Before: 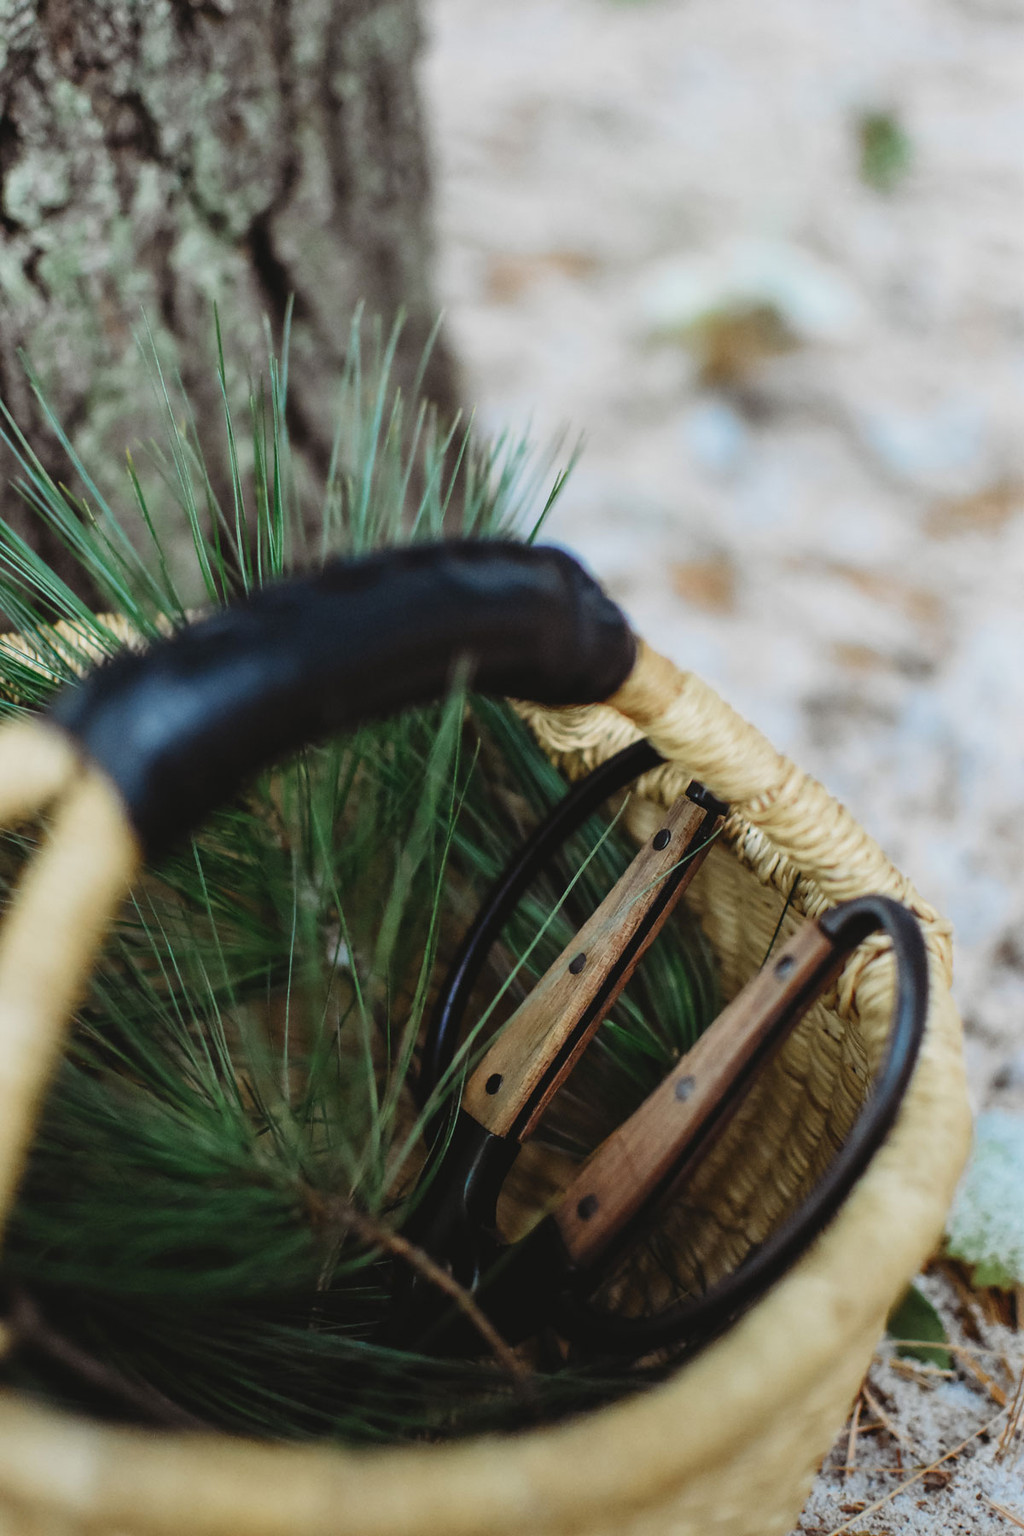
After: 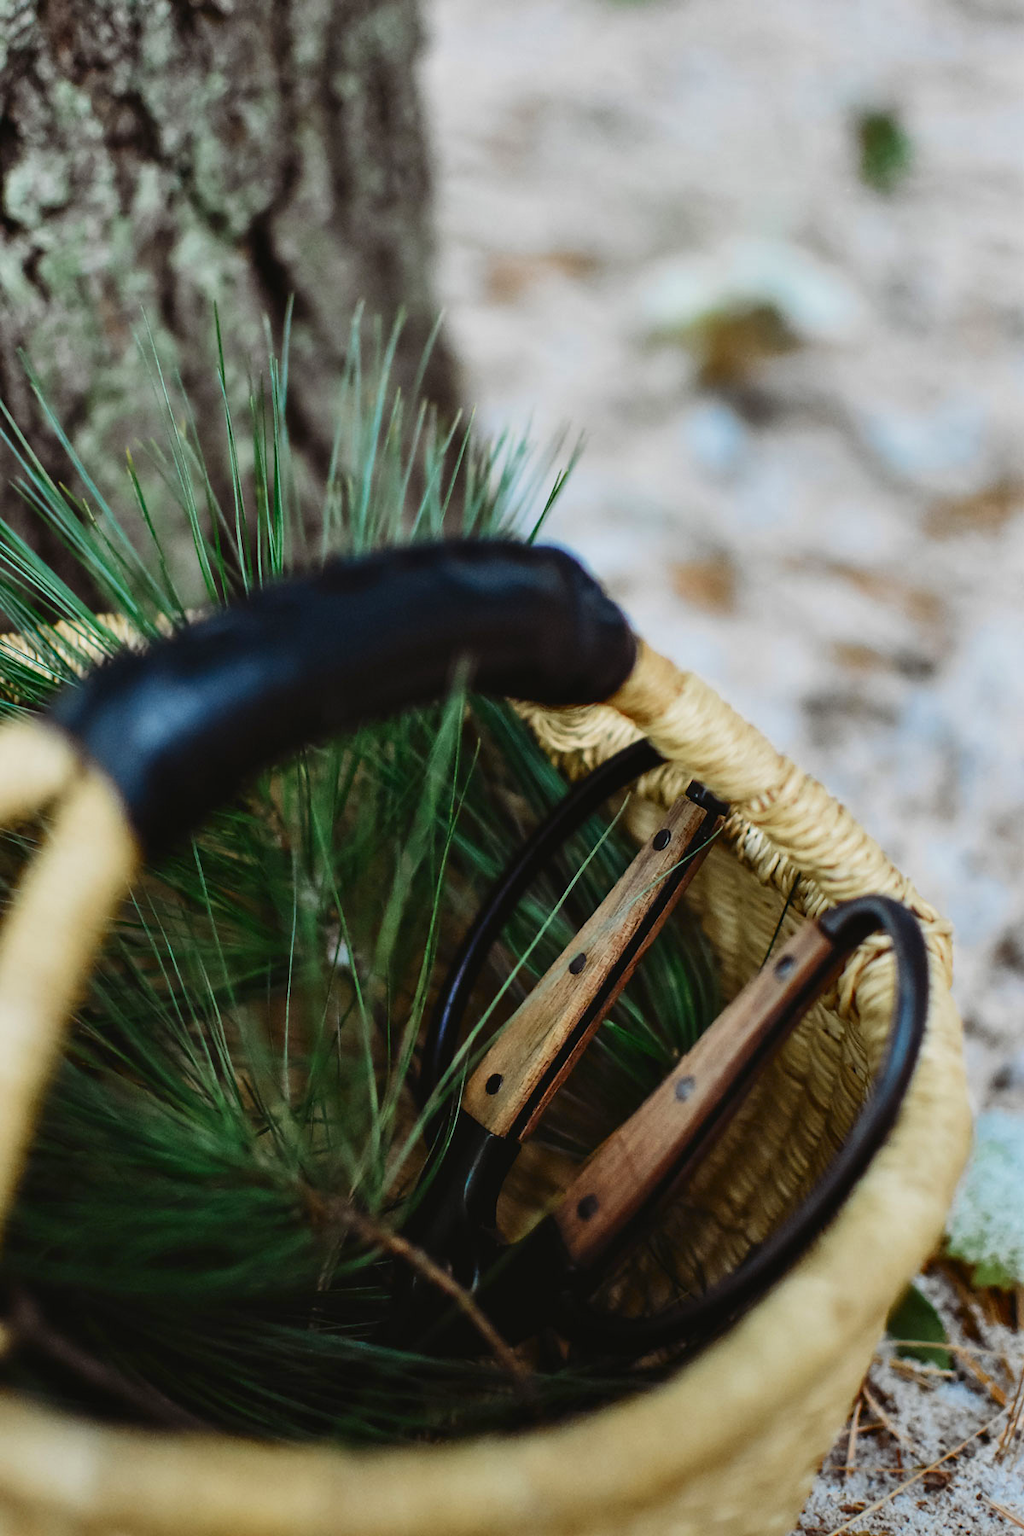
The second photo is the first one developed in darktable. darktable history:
contrast brightness saturation: contrast 0.129, brightness -0.06, saturation 0.153
shadows and highlights: shadows 33.63, highlights -46.59, compress 49.78%, soften with gaussian
